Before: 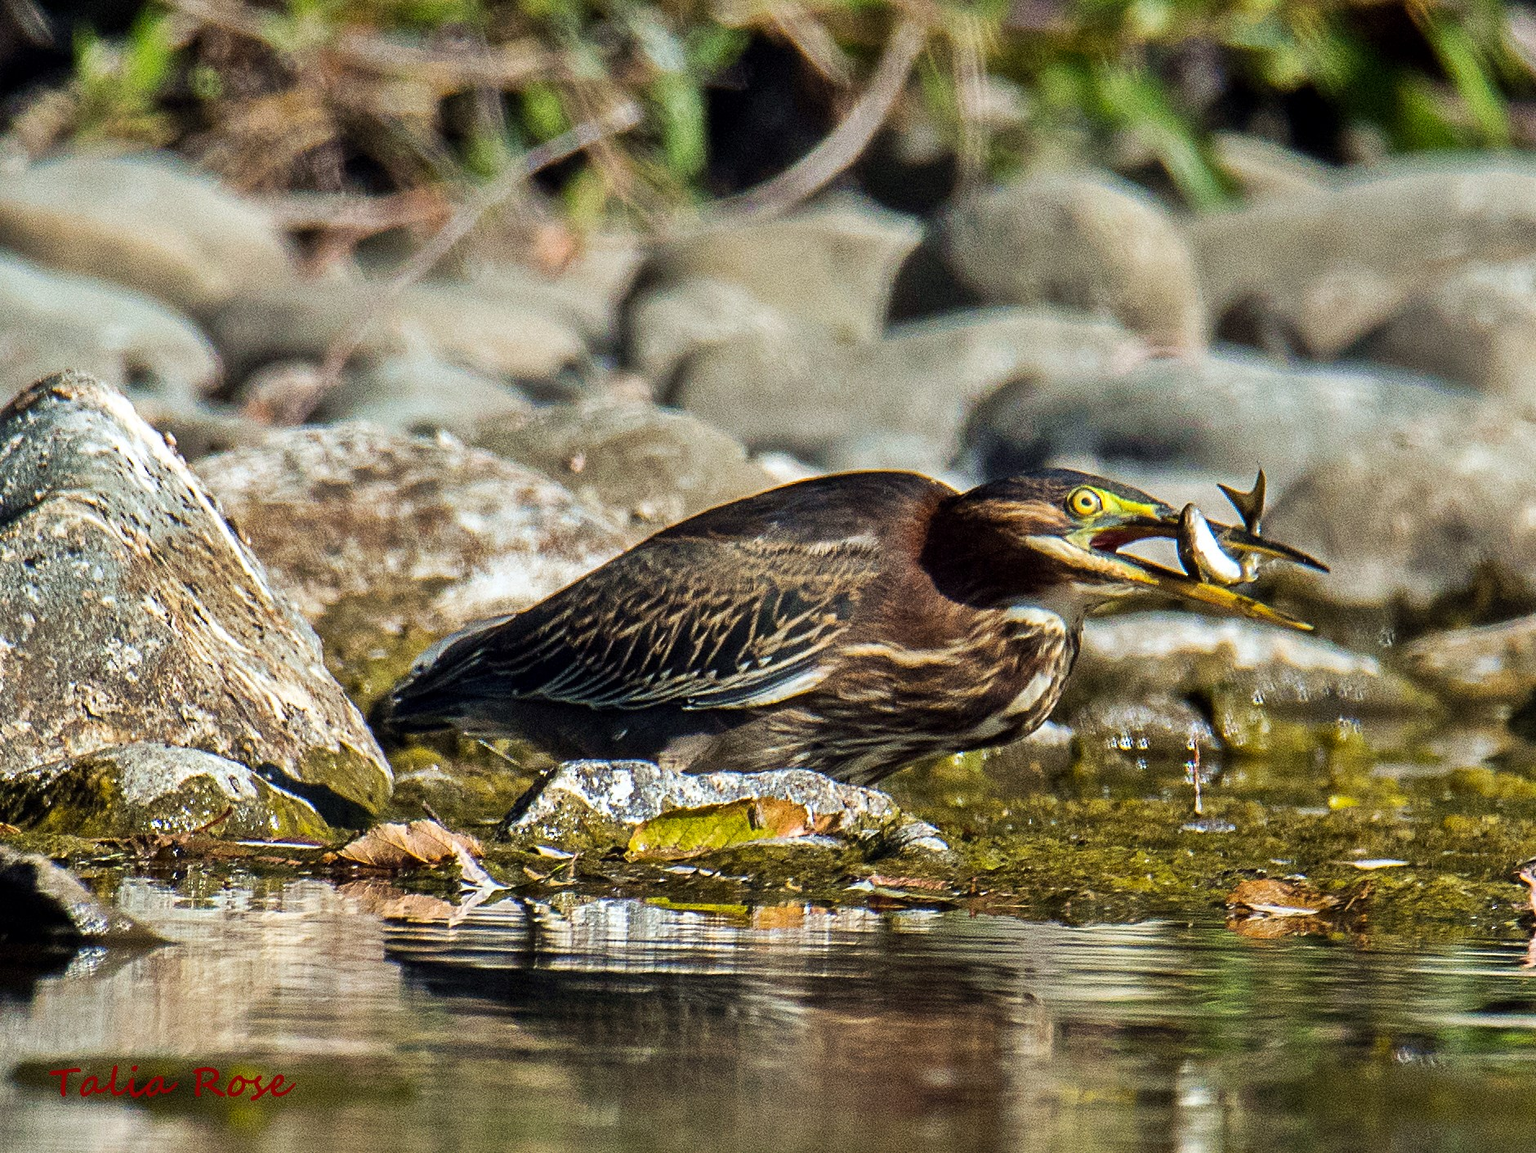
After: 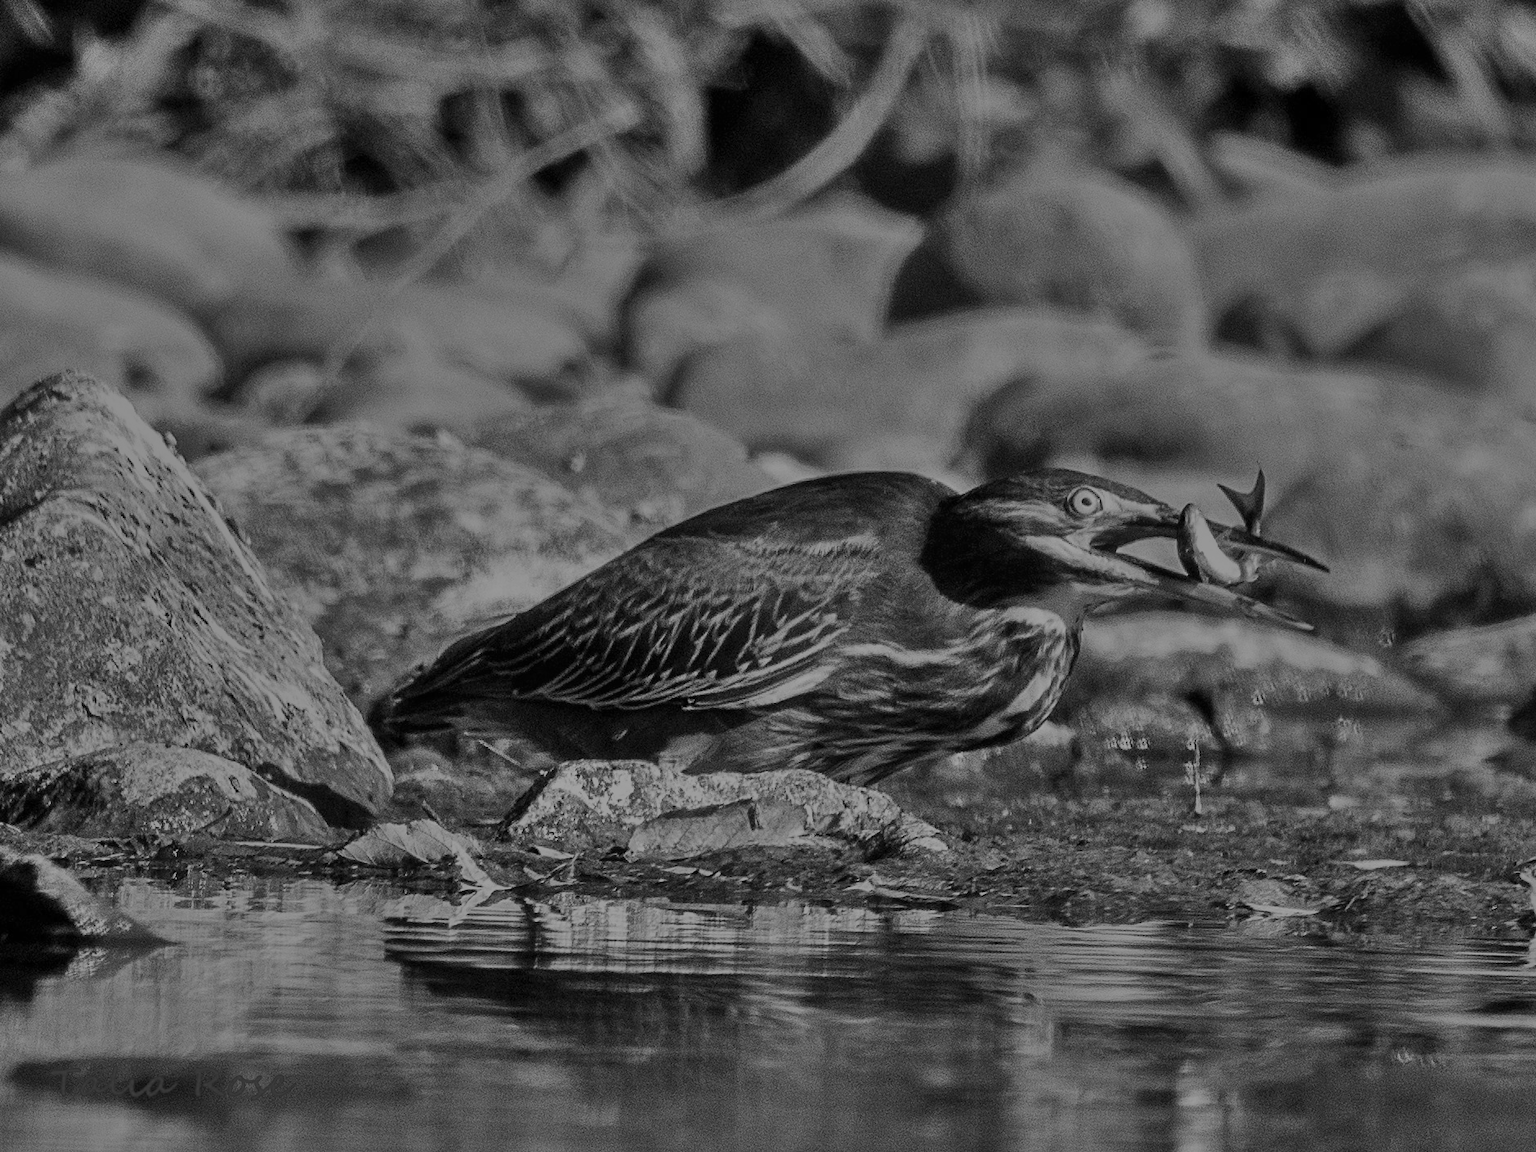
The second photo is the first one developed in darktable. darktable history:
monochrome: a 30.25, b 92.03
shadows and highlights: low approximation 0.01, soften with gaussian
color balance rgb: perceptual saturation grading › global saturation -27.94%, hue shift -2.27°, contrast -21.26%
exposure: exposure -1.468 EV, compensate highlight preservation false
